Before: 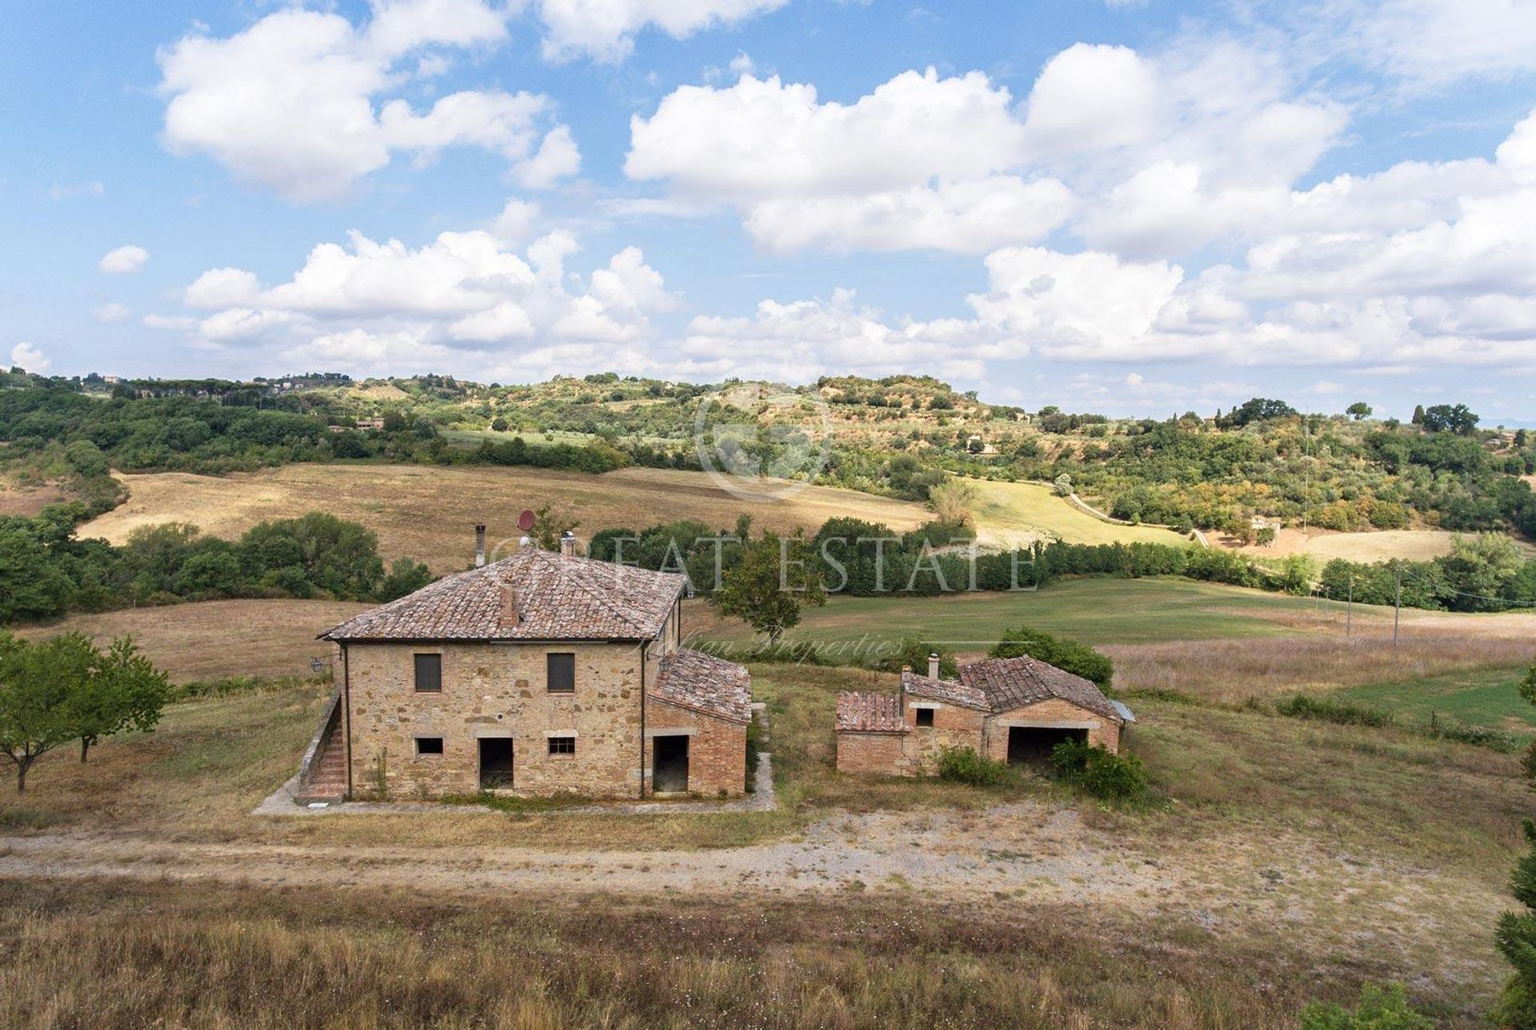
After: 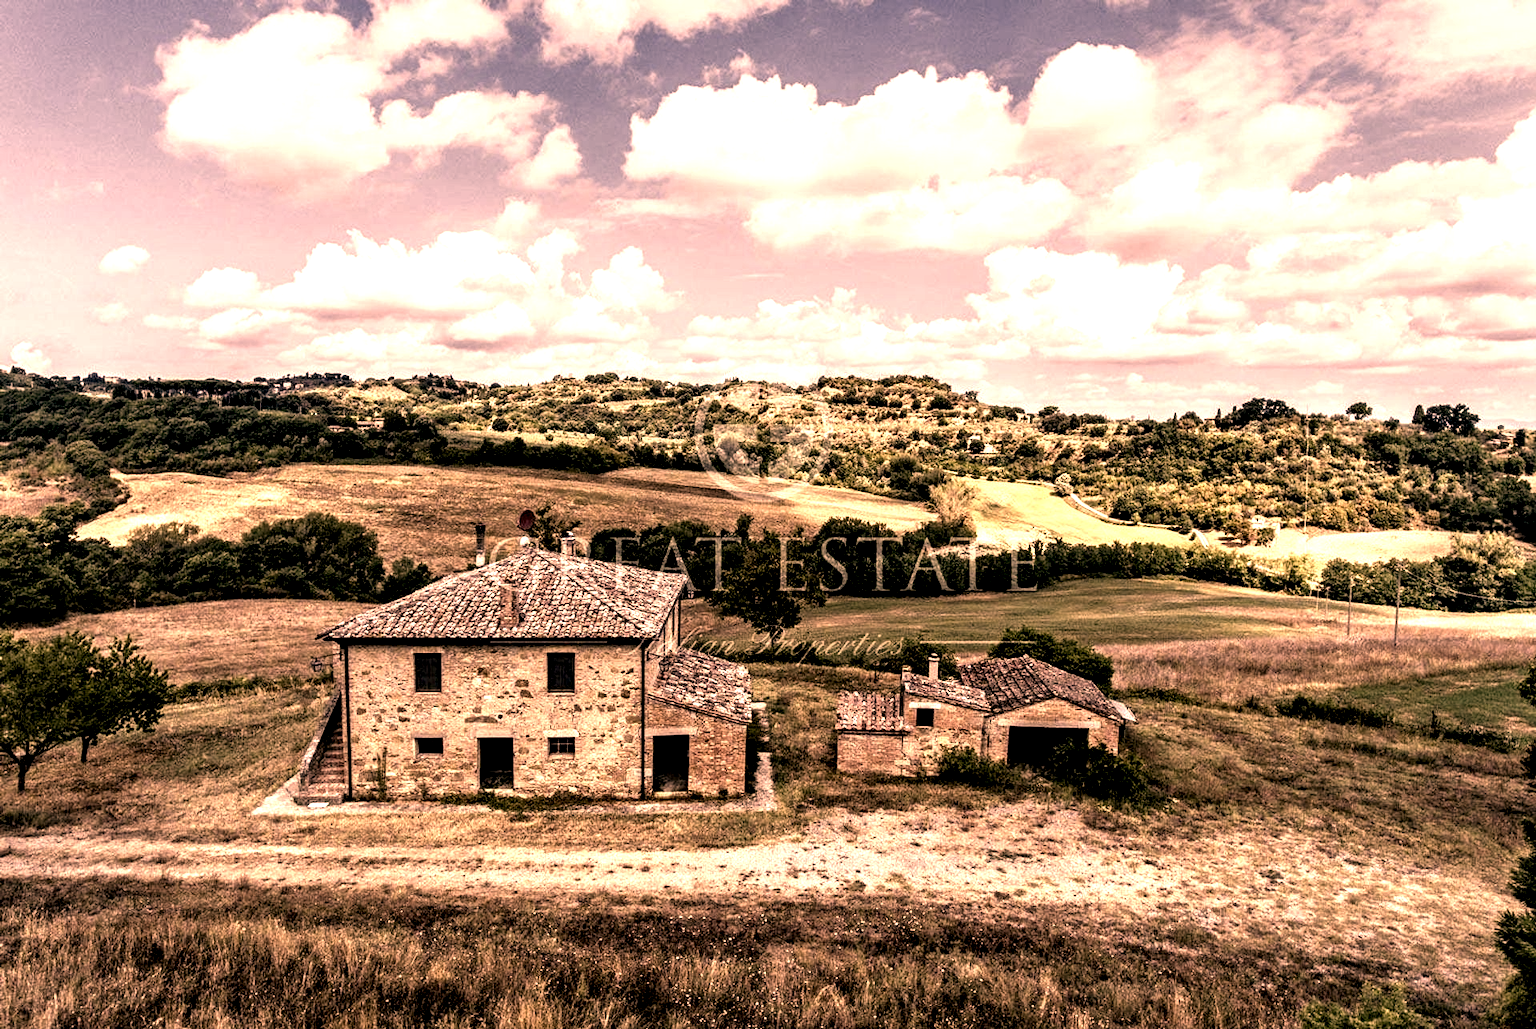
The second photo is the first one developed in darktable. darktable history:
color correction: highlights a* 39.59, highlights b* 39.76, saturation 0.692
local contrast: highlights 111%, shadows 42%, detail 293%
